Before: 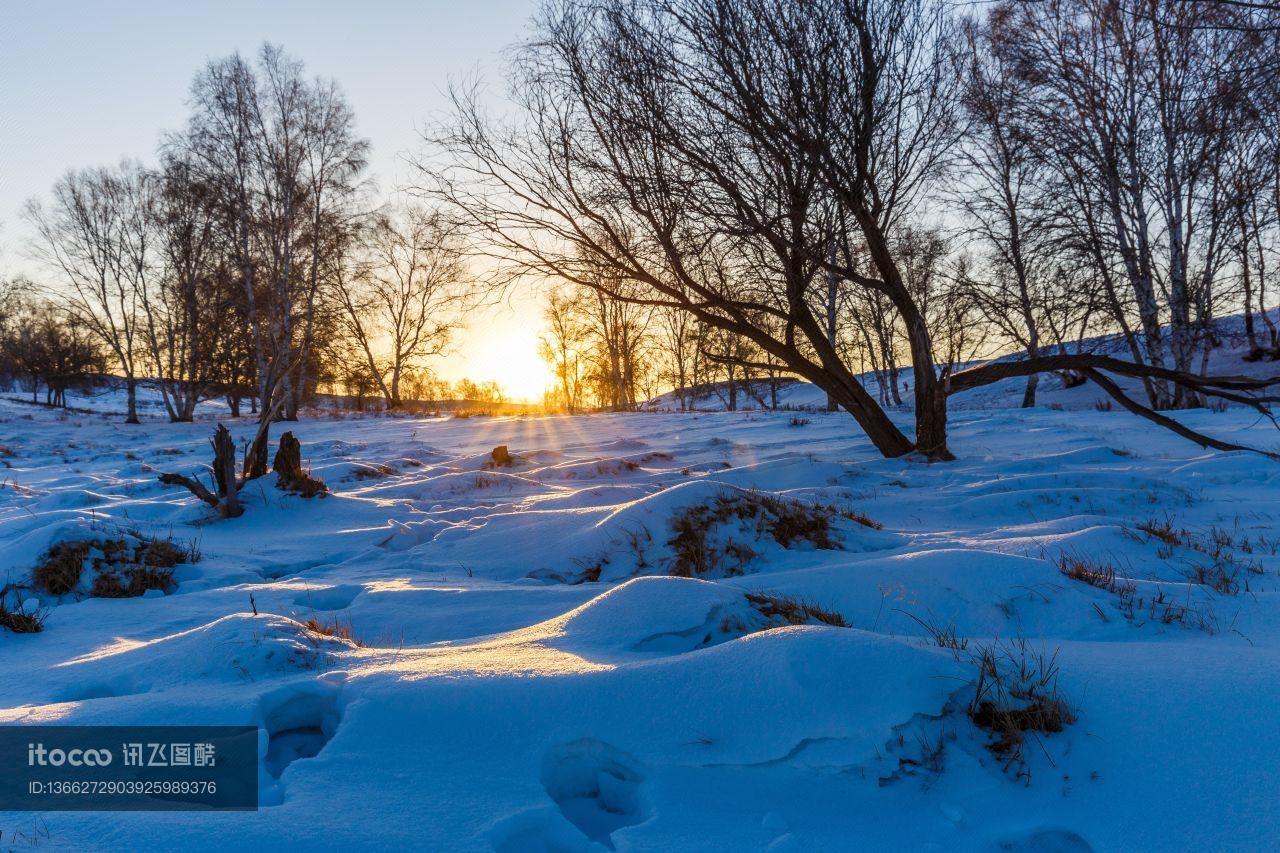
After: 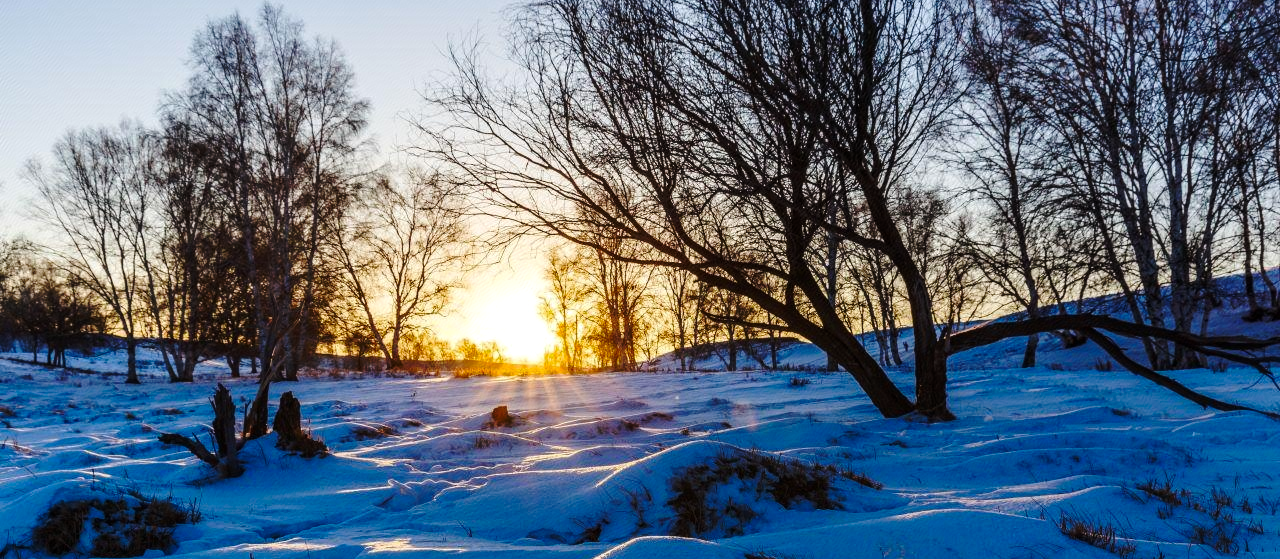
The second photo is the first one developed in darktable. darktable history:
base curve: curves: ch0 [(0, 0) (0.073, 0.04) (0.157, 0.139) (0.492, 0.492) (0.758, 0.758) (1, 1)], preserve colors none
color balance rgb: perceptual saturation grading › global saturation 3.7%, global vibrance 5.56%, contrast 3.24%
crop and rotate: top 4.848%, bottom 29.503%
exposure: compensate highlight preservation false
